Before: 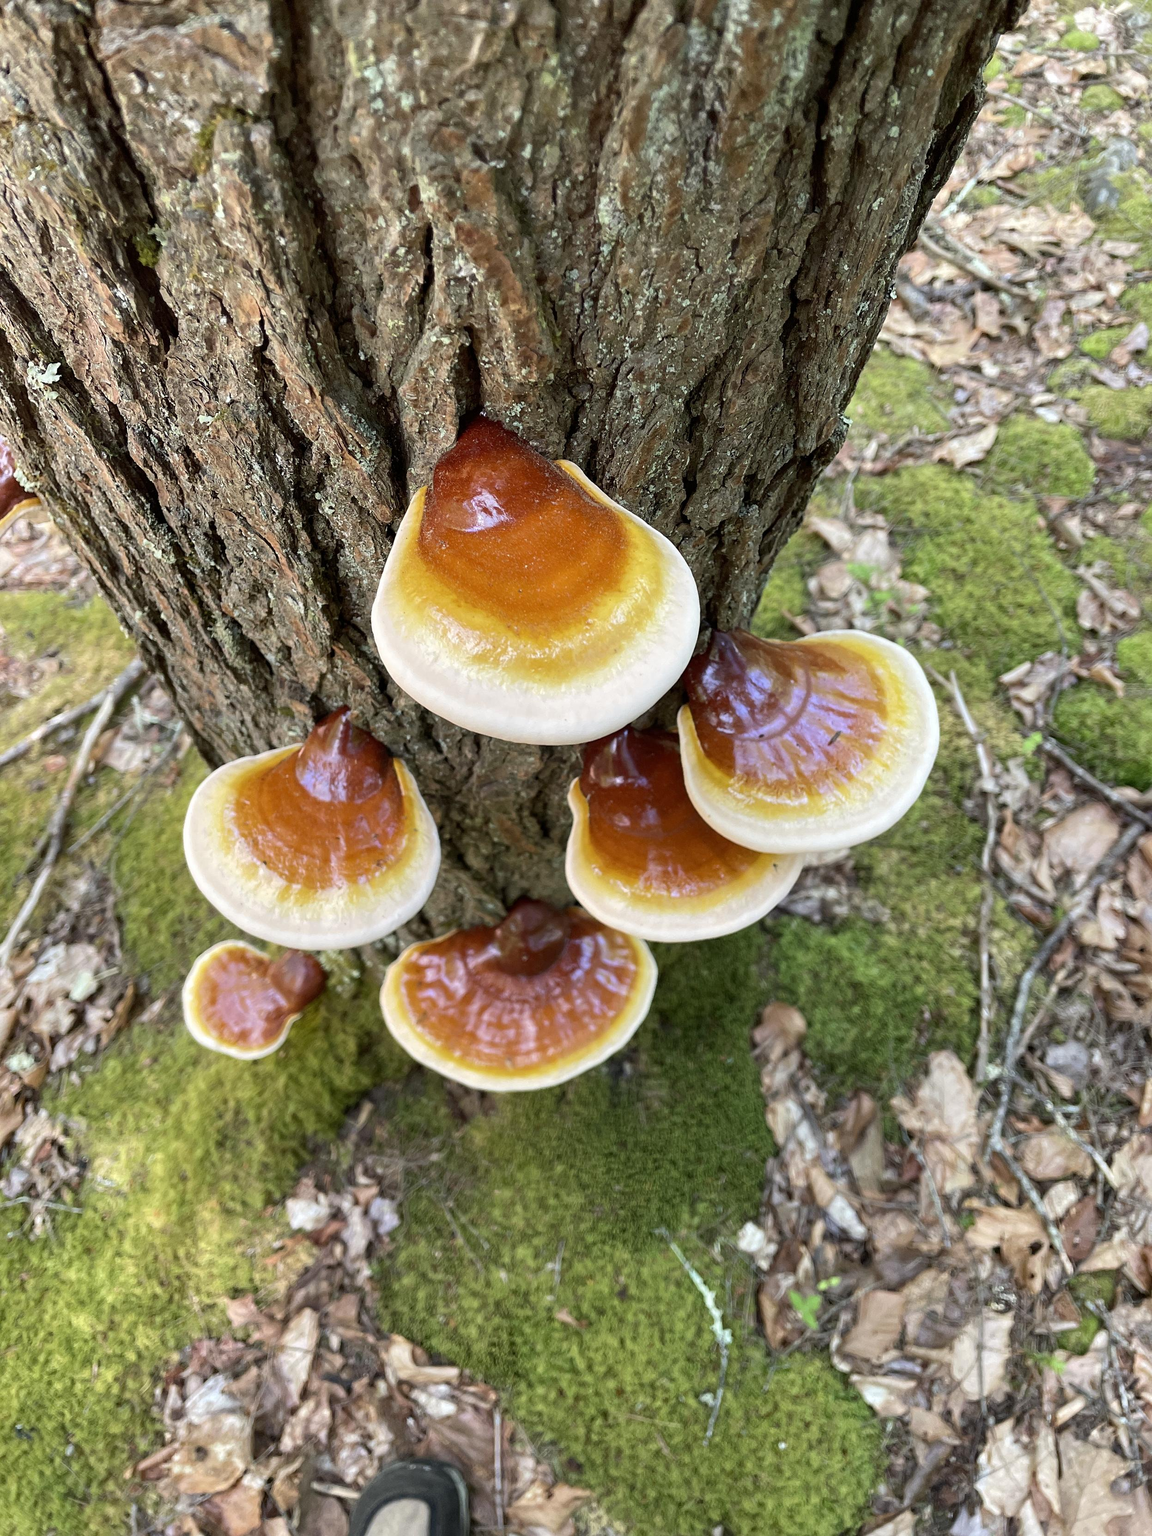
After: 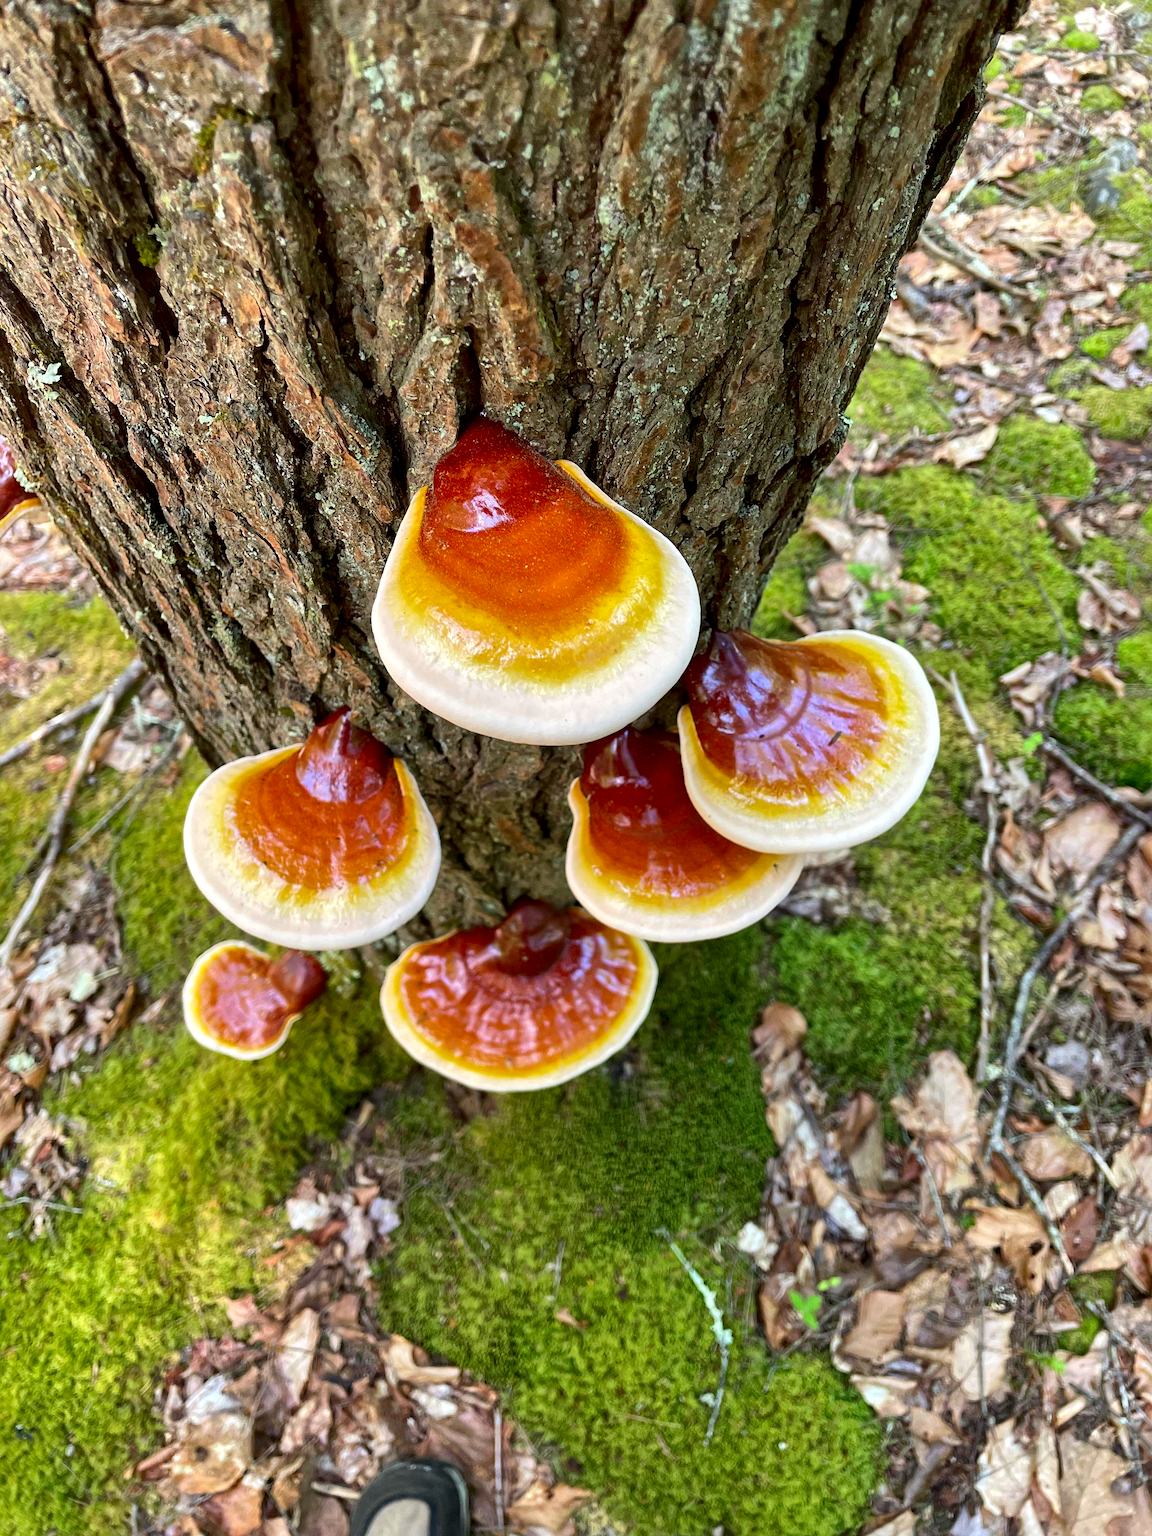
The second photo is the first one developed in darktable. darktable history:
local contrast: mode bilateral grid, contrast 20, coarseness 50, detail 141%, midtone range 0.2
contrast brightness saturation: brightness -0.02, saturation 0.35
